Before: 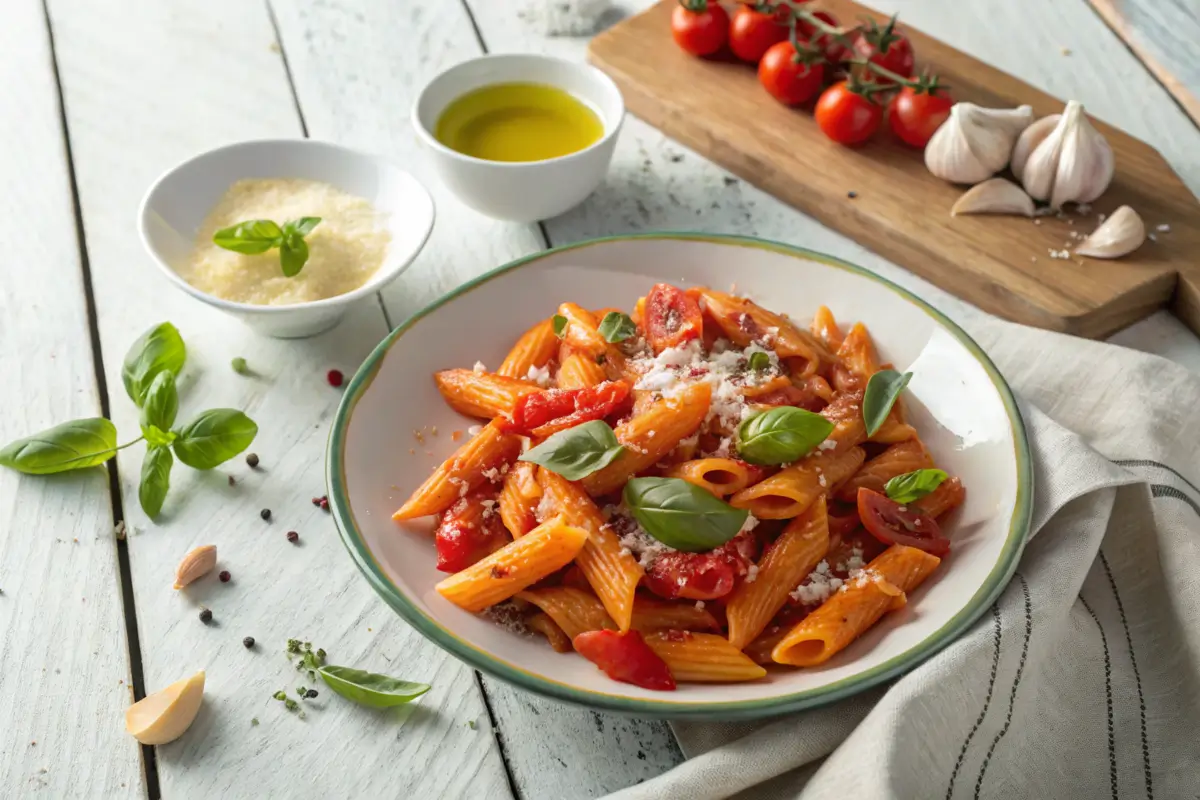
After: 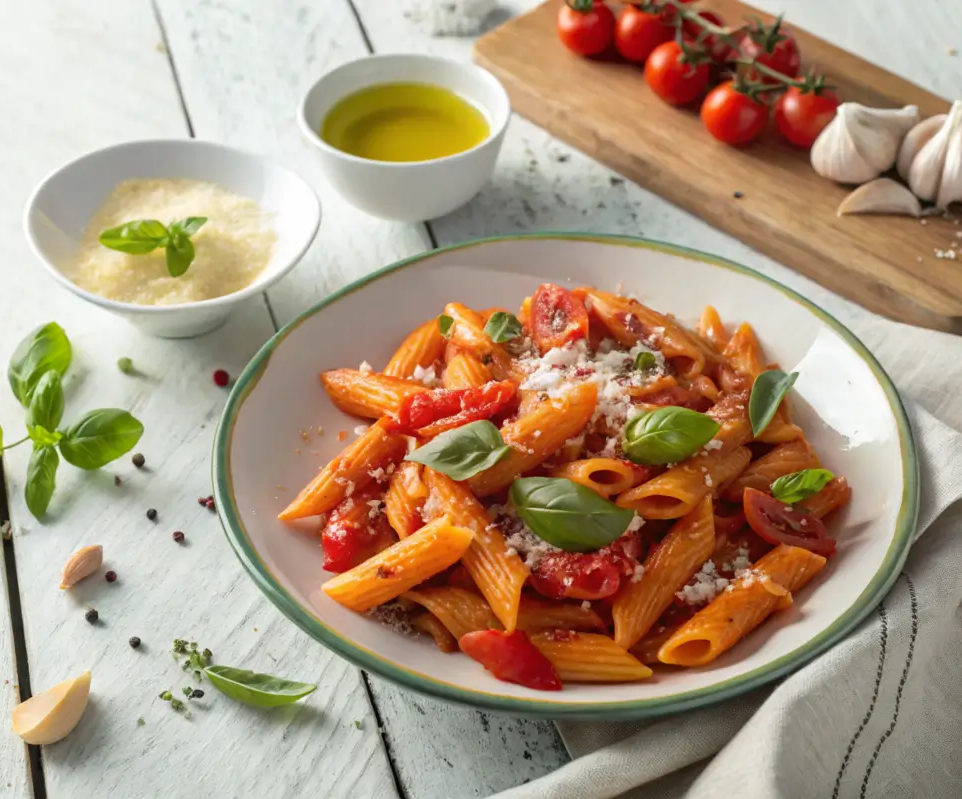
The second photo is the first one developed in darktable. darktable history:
crop and rotate: left 9.532%, right 10.295%
